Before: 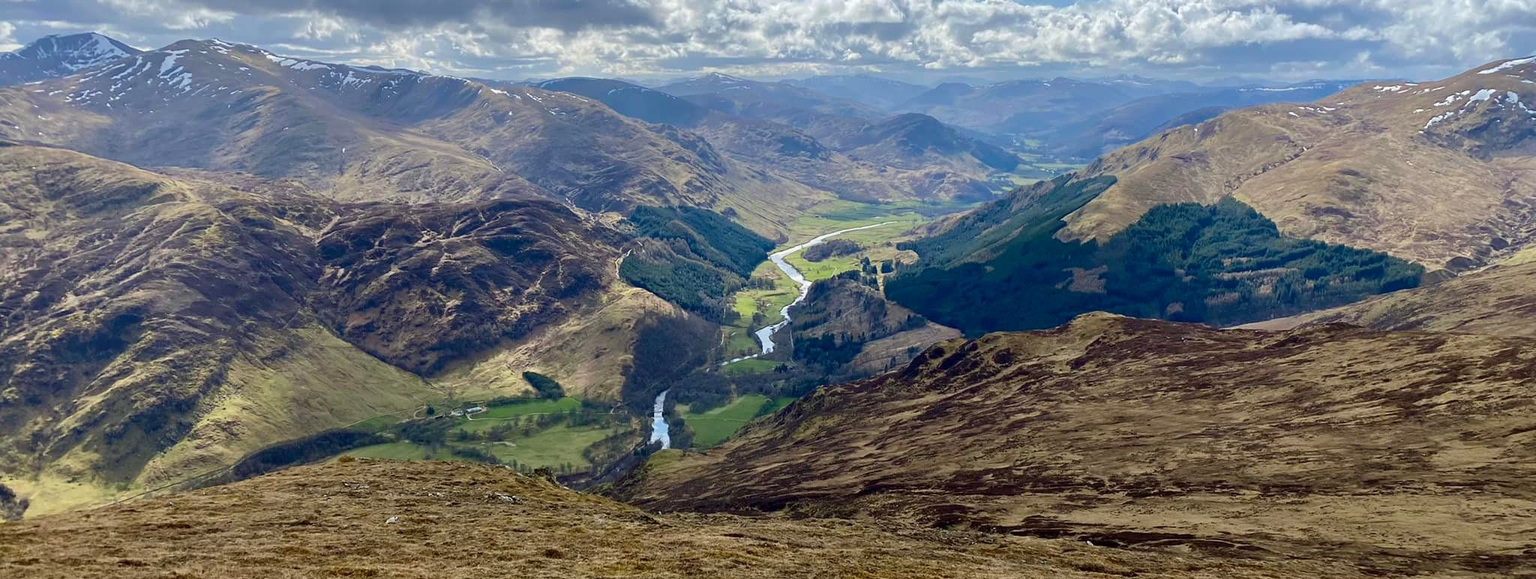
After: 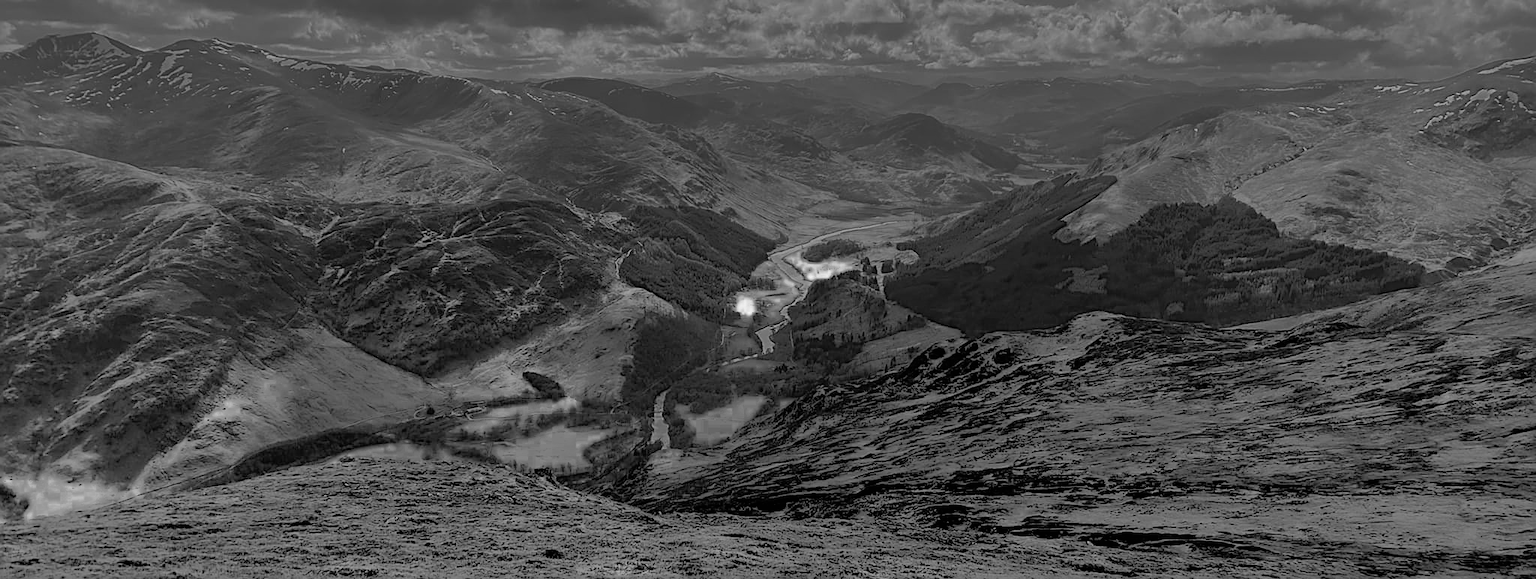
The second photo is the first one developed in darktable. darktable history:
color balance: input saturation 100.43%, contrast fulcrum 14.22%, output saturation 70.41%
sharpen: on, module defaults
shadows and highlights: shadows 60, highlights -60
filmic rgb: black relative exposure -5 EV, hardness 2.88, contrast 1.3, highlights saturation mix -30%
color zones: curves: ch0 [(0, 0.554) (0.146, 0.662) (0.293, 0.86) (0.503, 0.774) (0.637, 0.106) (0.74, 0.072) (0.866, 0.488) (0.998, 0.569)]; ch1 [(0, 0) (0.143, 0) (0.286, 0) (0.429, 0) (0.571, 0) (0.714, 0) (0.857, 0)]
white balance: red 0.766, blue 1.537
